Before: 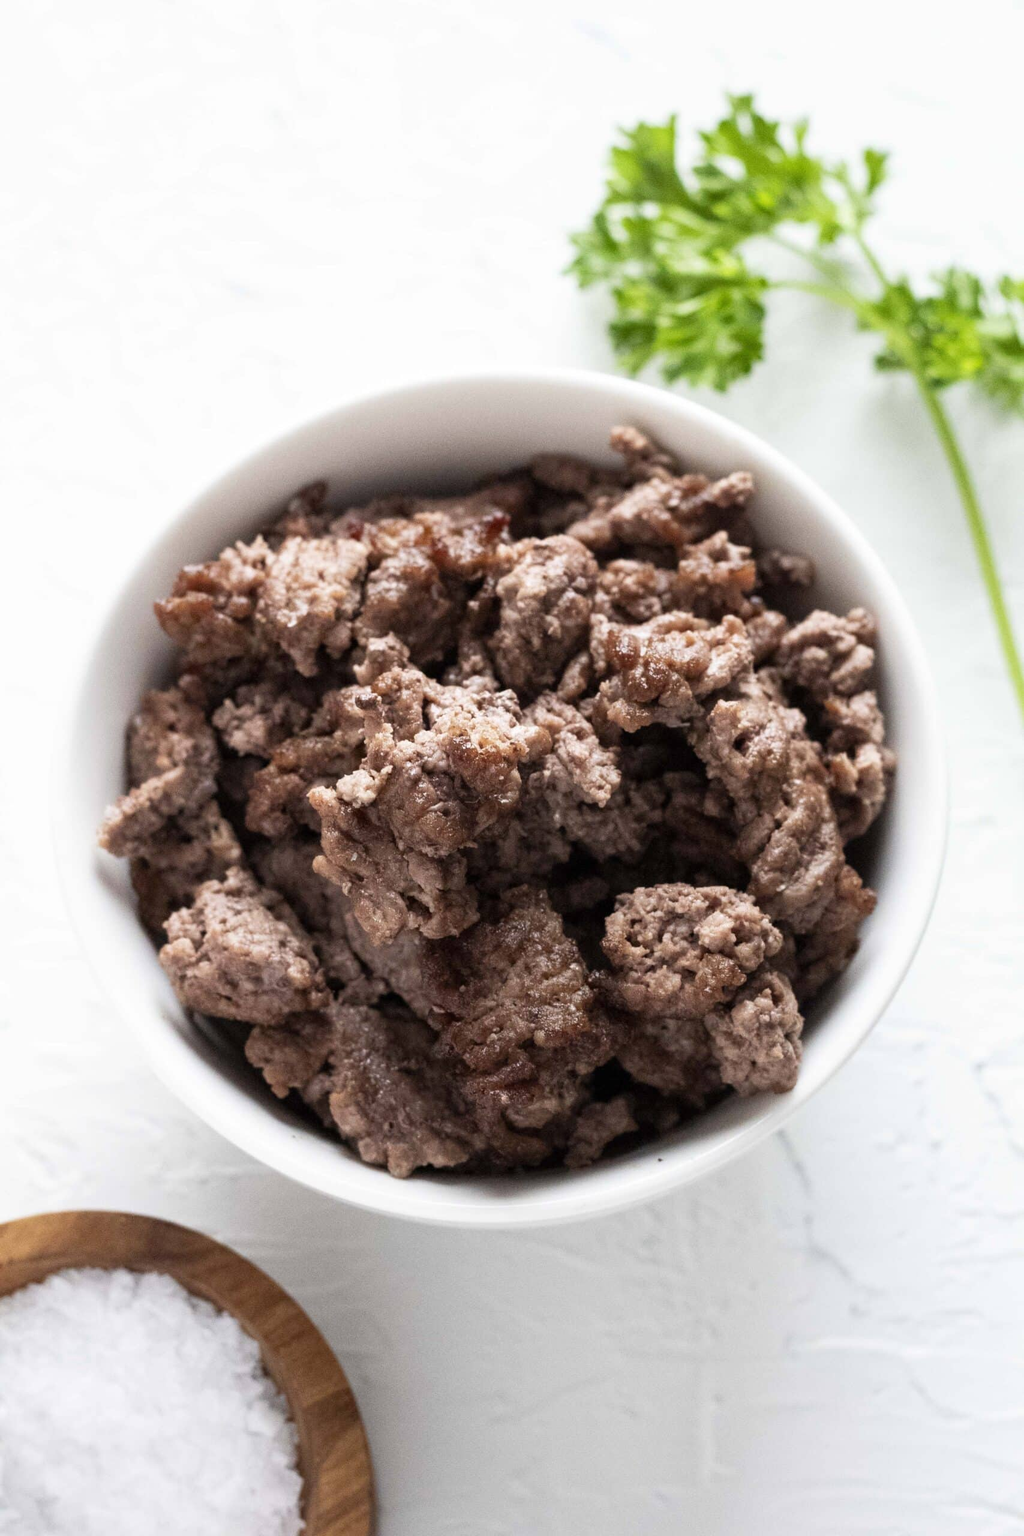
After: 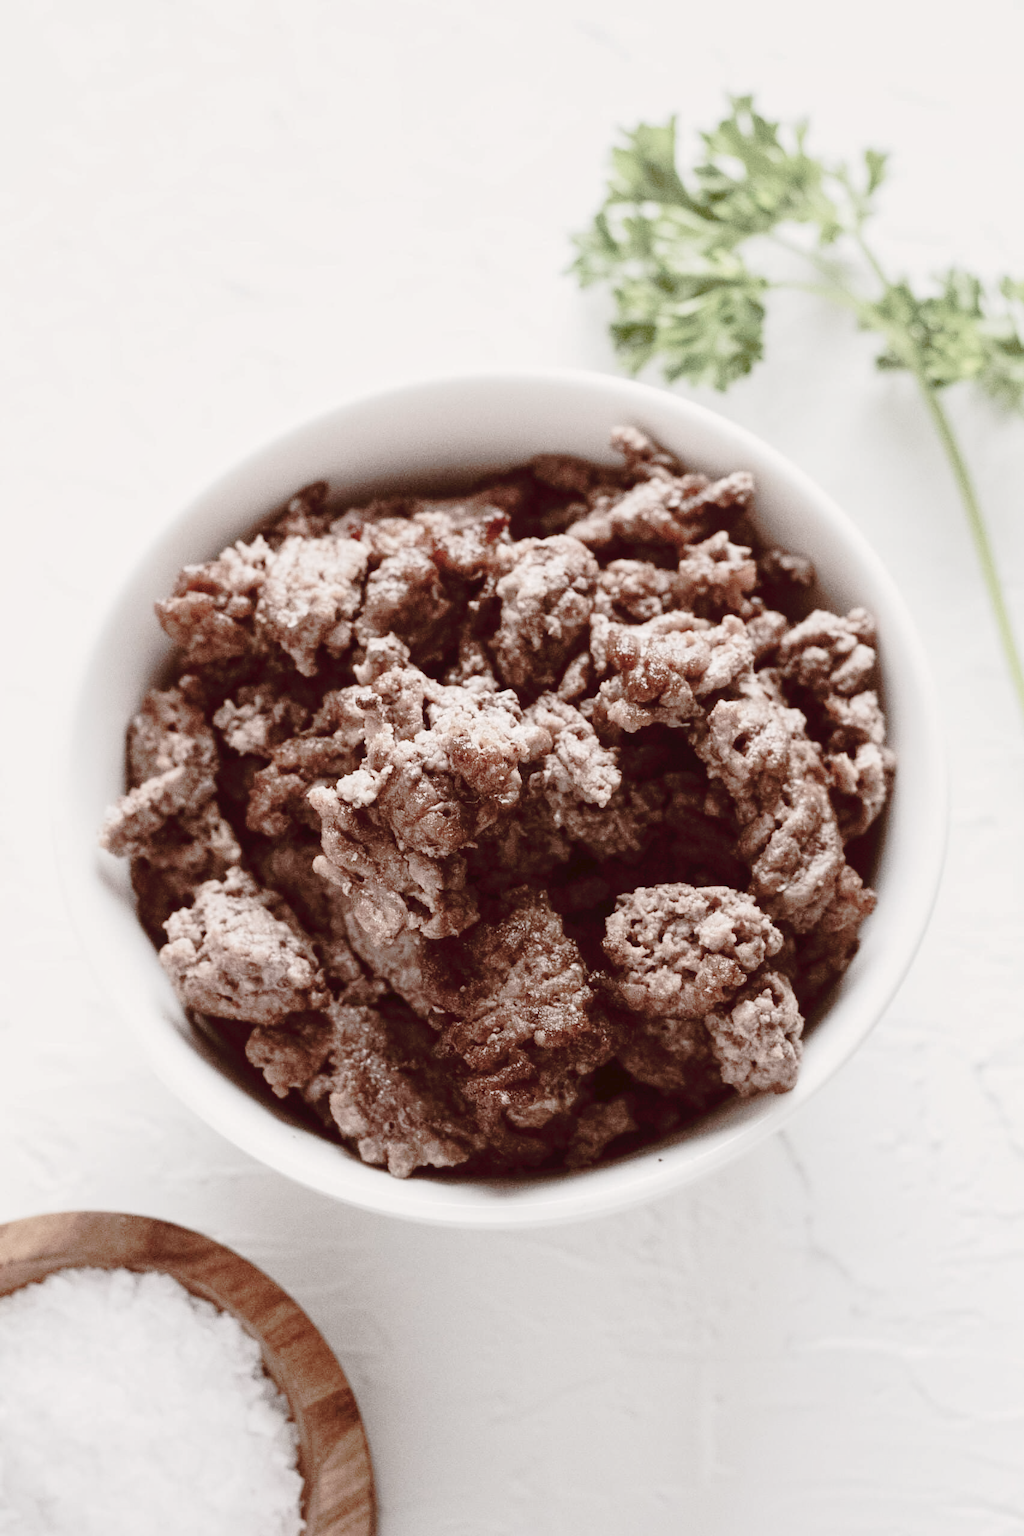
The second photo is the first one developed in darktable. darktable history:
tone curve: curves: ch0 [(0, 0) (0.003, 0.049) (0.011, 0.052) (0.025, 0.057) (0.044, 0.069) (0.069, 0.076) (0.1, 0.09) (0.136, 0.111) (0.177, 0.15) (0.224, 0.197) (0.277, 0.267) (0.335, 0.366) (0.399, 0.477) (0.468, 0.561) (0.543, 0.651) (0.623, 0.733) (0.709, 0.804) (0.801, 0.869) (0.898, 0.924) (1, 1)], preserve colors none
color balance rgb: shadows lift › luminance 1%, shadows lift › chroma 0.2%, shadows lift › hue 20°, power › luminance 1%, power › chroma 0.4%, power › hue 34°, highlights gain › luminance 0.8%, highlights gain › chroma 0.4%, highlights gain › hue 44°, global offset › chroma 0.4%, global offset › hue 34°, white fulcrum 0.08 EV, linear chroma grading › shadows -7%, linear chroma grading › highlights -7%, linear chroma grading › global chroma -10%, linear chroma grading › mid-tones -8%, perceptual saturation grading › global saturation -28%, perceptual saturation grading › highlights -20%, perceptual saturation grading › mid-tones -24%, perceptual saturation grading › shadows -24%, perceptual brilliance grading › global brilliance -1%, perceptual brilliance grading › highlights -1%, perceptual brilliance grading › mid-tones -1%, perceptual brilliance grading › shadows -1%, global vibrance -17%, contrast -6%
local contrast: highlights 100%, shadows 100%, detail 120%, midtone range 0.2
